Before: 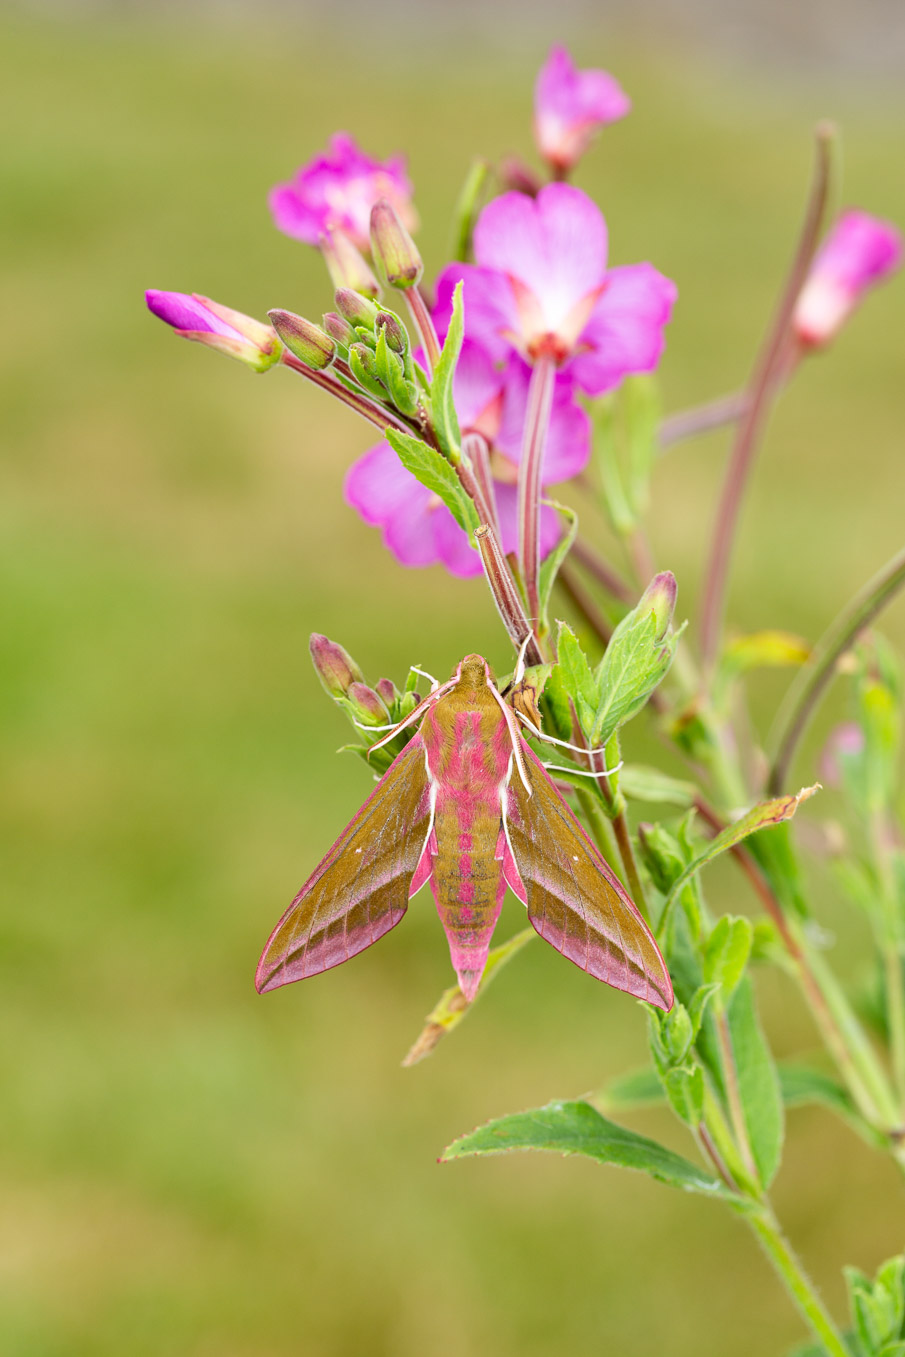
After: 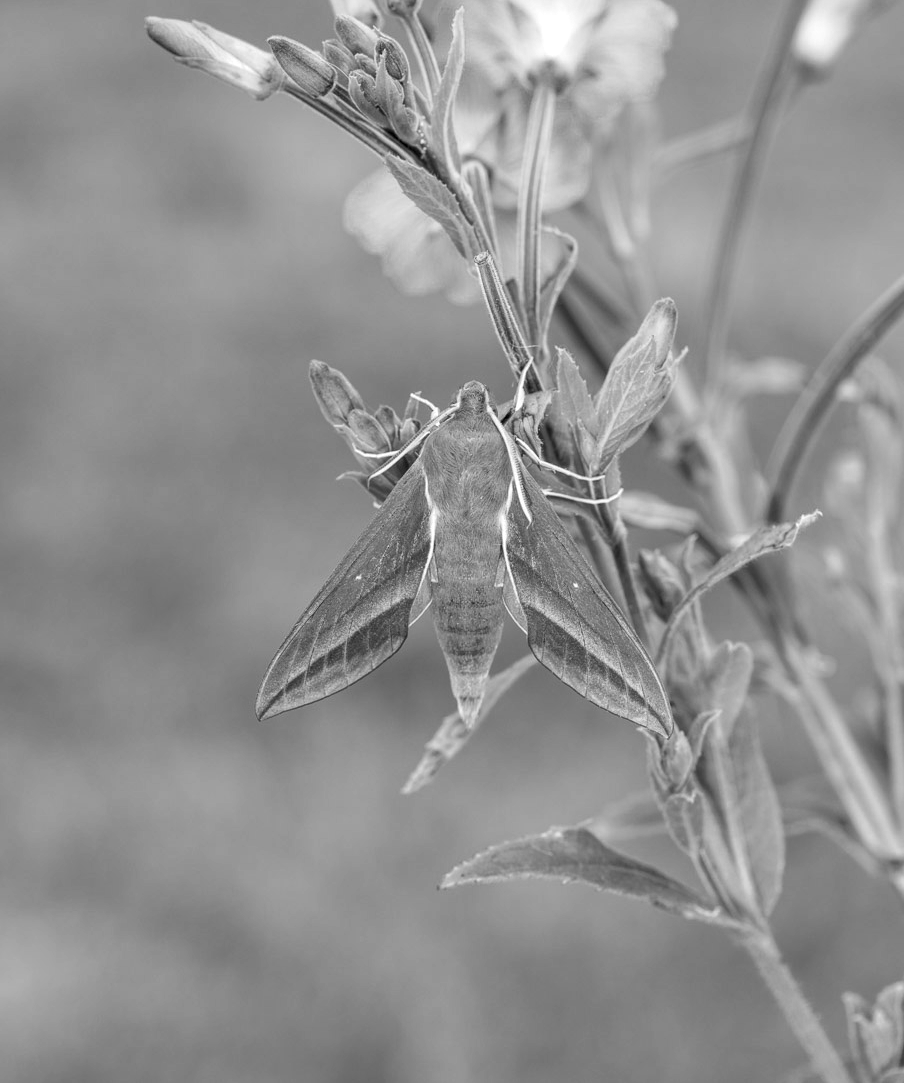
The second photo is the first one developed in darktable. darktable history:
exposure: compensate exposure bias true, compensate highlight preservation false
local contrast: highlights 99%, shadows 87%, detail 160%, midtone range 0.2
color calibration: output gray [0.28, 0.41, 0.31, 0], illuminant same as pipeline (D50), adaptation XYZ, x 0.345, y 0.358, temperature 5010.12 K
crop and rotate: top 20.161%
